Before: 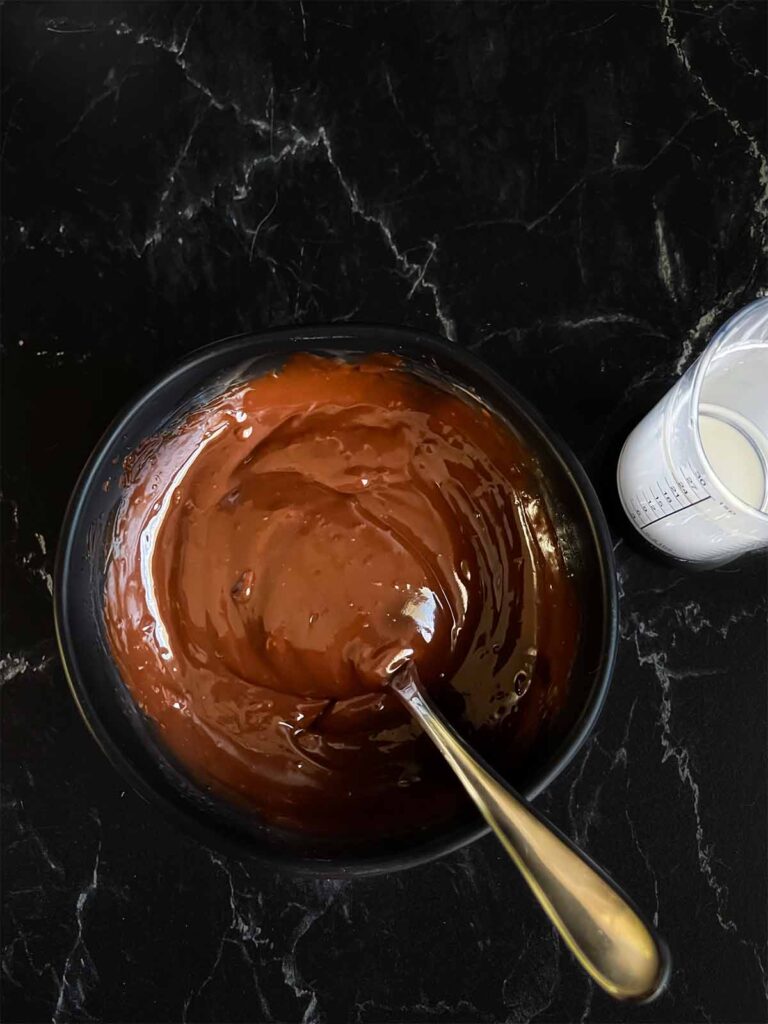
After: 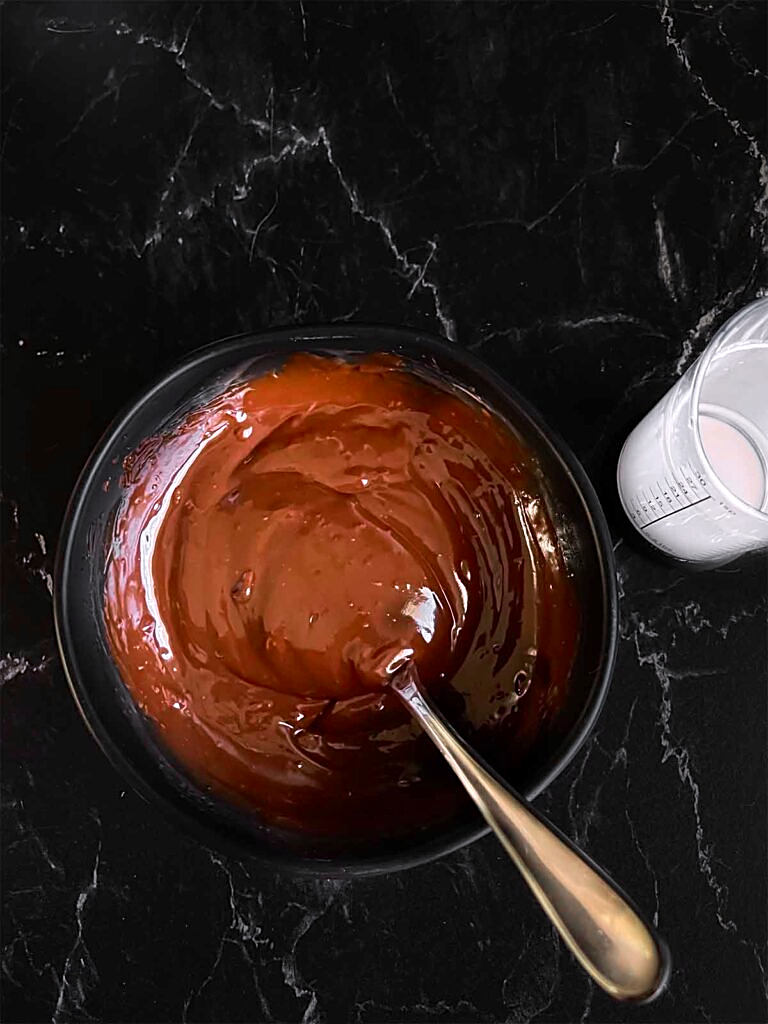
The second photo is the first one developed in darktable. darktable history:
white balance: red 1.066, blue 1.119
sharpen: on, module defaults
color zones: curves: ch1 [(0, 0.638) (0.193, 0.442) (0.286, 0.15) (0.429, 0.14) (0.571, 0.142) (0.714, 0.154) (0.857, 0.175) (1, 0.638)]
